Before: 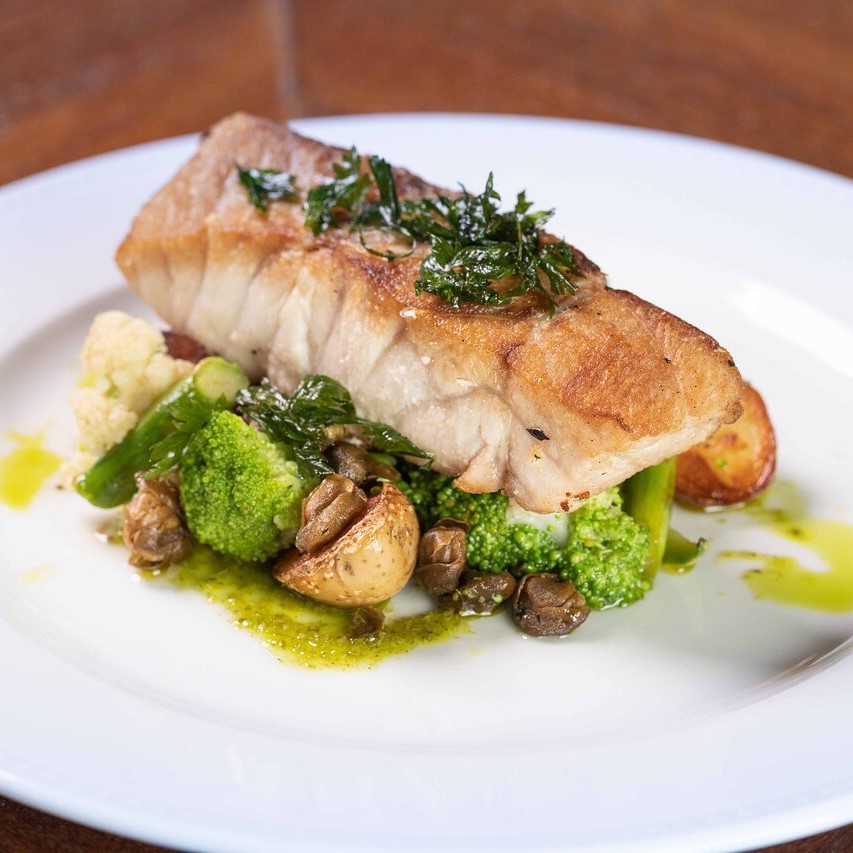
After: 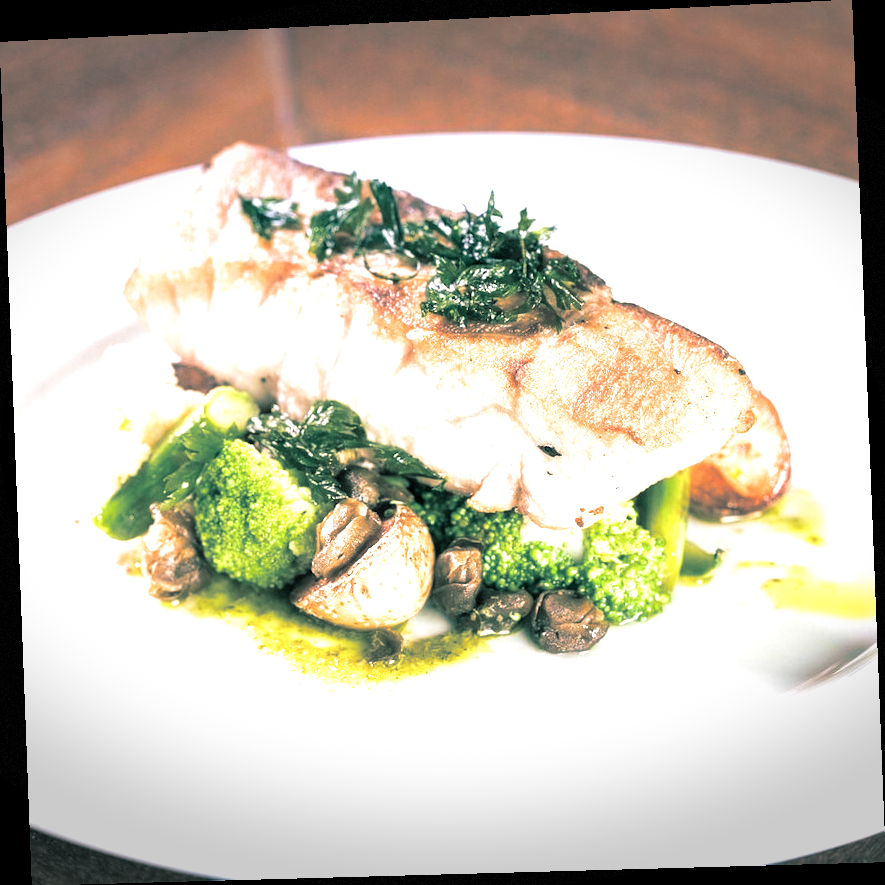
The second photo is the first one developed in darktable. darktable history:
exposure: black level correction 0.001, exposure 1.05 EV, compensate exposure bias true, compensate highlight preservation false
color zones: curves: ch0 [(0, 0.558) (0.143, 0.559) (0.286, 0.529) (0.429, 0.505) (0.571, 0.5) (0.714, 0.5) (0.857, 0.5) (1, 0.558)]; ch1 [(0, 0.469) (0.01, 0.469) (0.12, 0.446) (0.248, 0.469) (0.5, 0.5) (0.748, 0.5) (0.99, 0.469) (1, 0.469)]
vignetting: fall-off start 100%, brightness -0.406, saturation -0.3, width/height ratio 1.324, dithering 8-bit output, unbound false
split-toning: shadows › hue 183.6°, shadows › saturation 0.52, highlights › hue 0°, highlights › saturation 0
rotate and perspective: rotation -2.22°, lens shift (horizontal) -0.022, automatic cropping off
